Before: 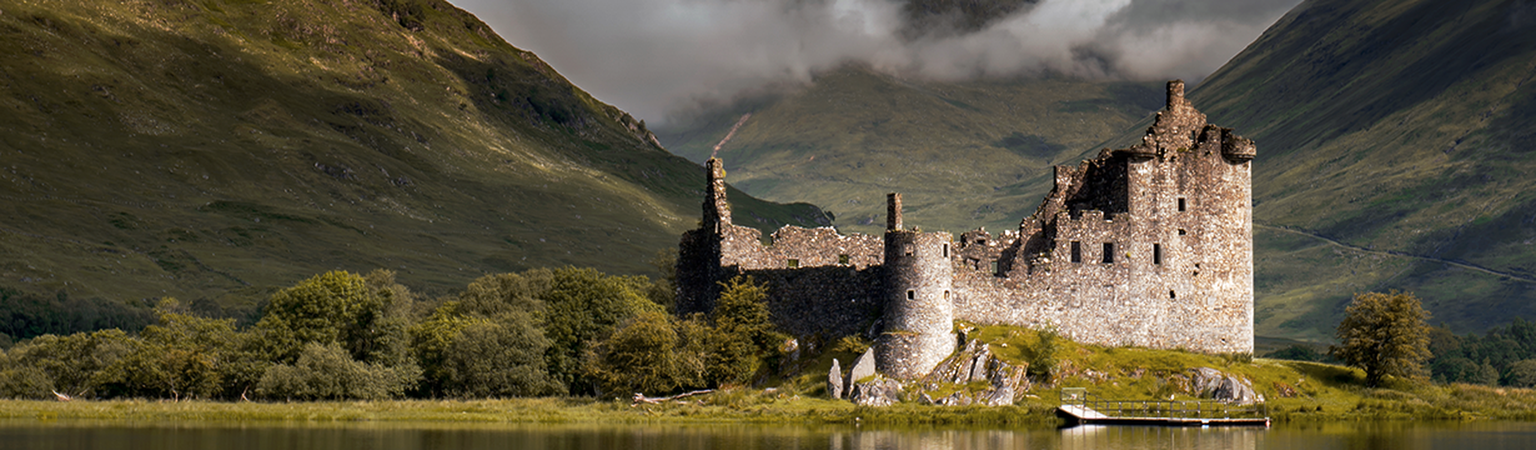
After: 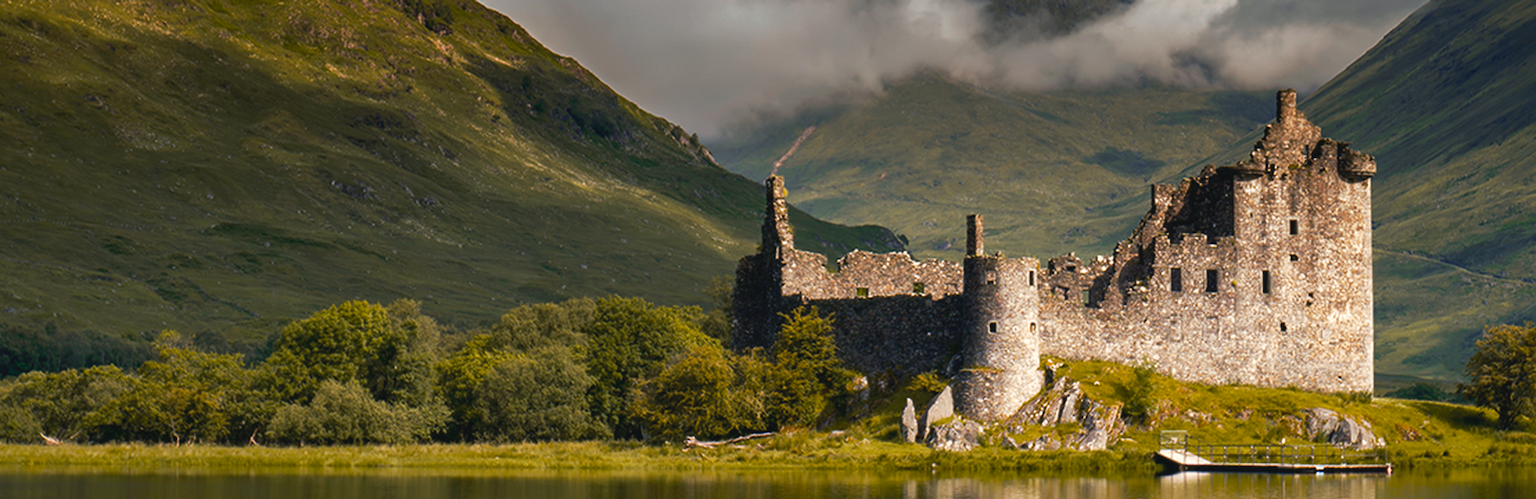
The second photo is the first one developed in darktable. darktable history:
crop and rotate: left 1.088%, right 8.807%
color balance rgb: shadows lift › chroma 2%, shadows lift › hue 219.6°, power › hue 313.2°, highlights gain › chroma 3%, highlights gain › hue 75.6°, global offset › luminance 0.5%, perceptual saturation grading › global saturation 15.33%, perceptual saturation grading › highlights -19.33%, perceptual saturation grading › shadows 20%, global vibrance 20%
shadows and highlights: shadows 25, highlights -25
